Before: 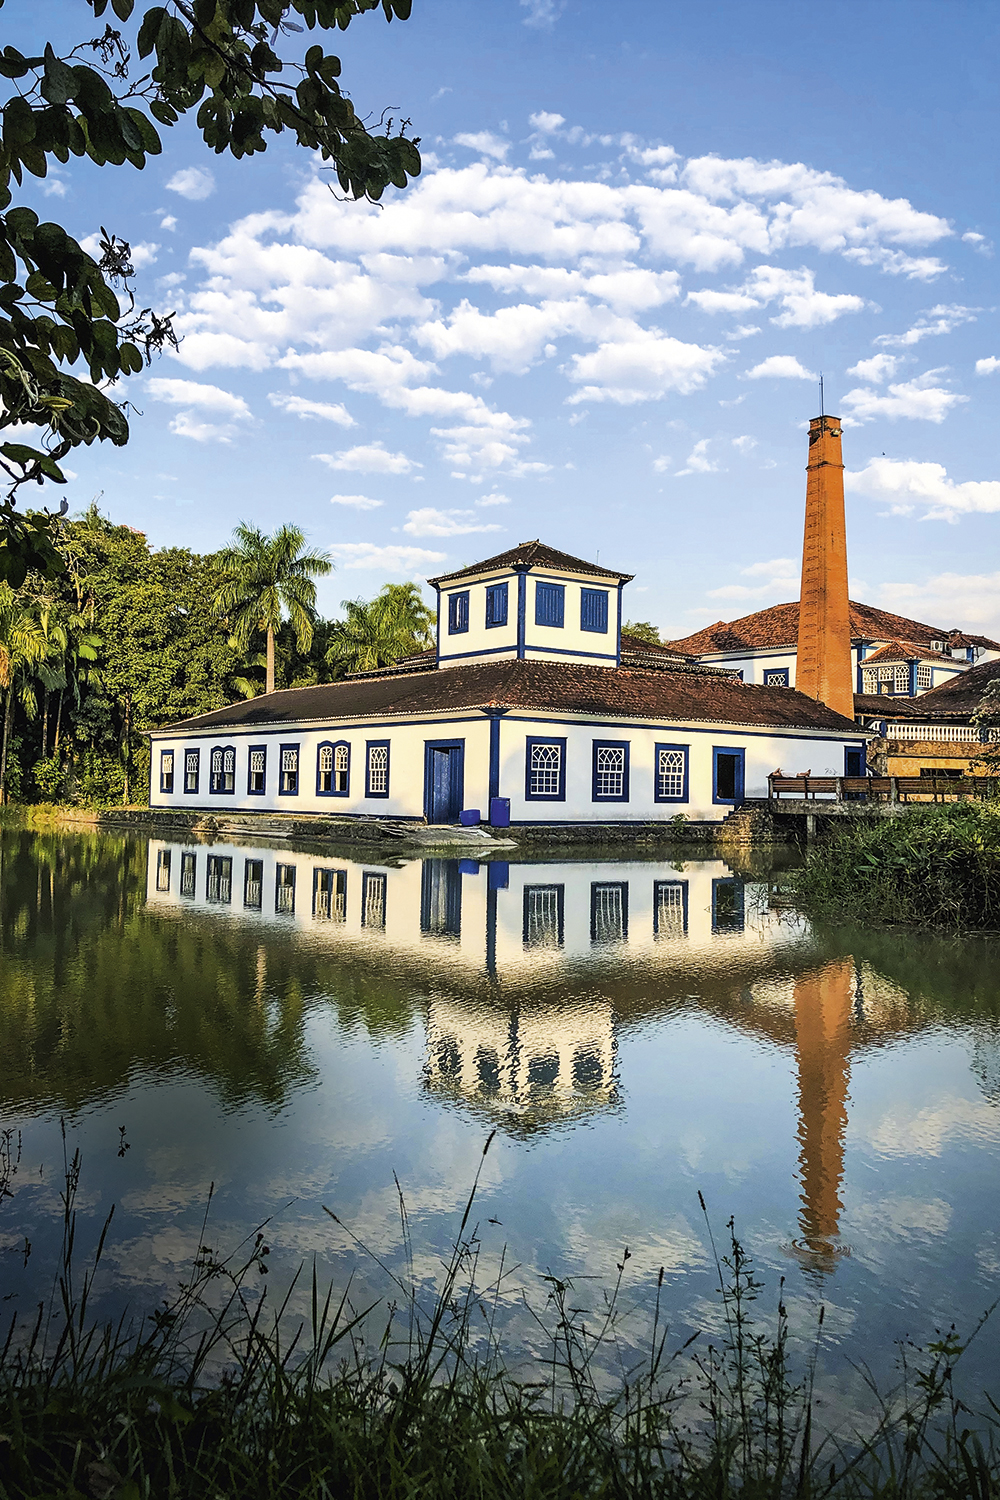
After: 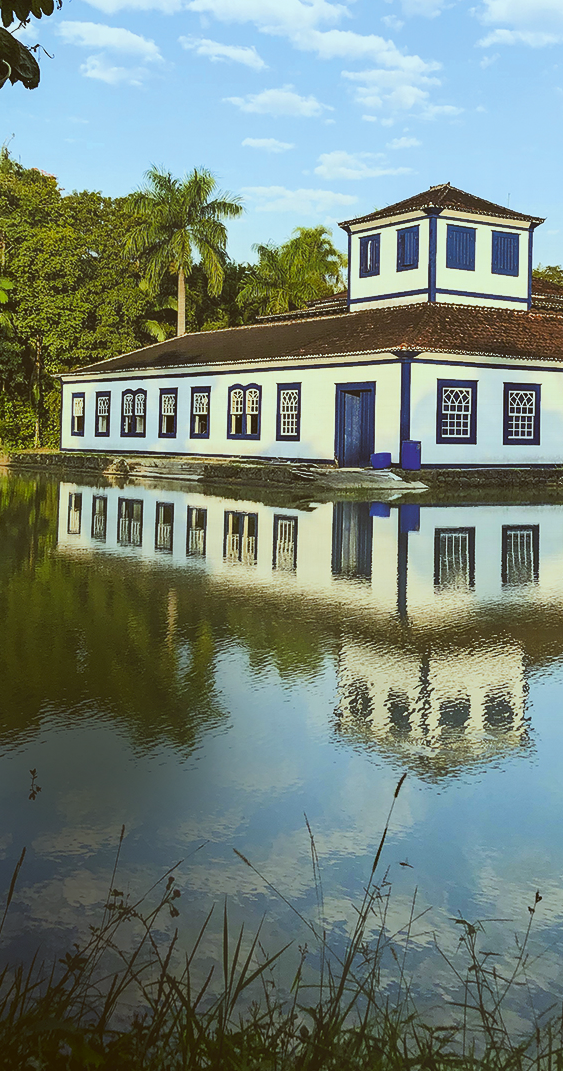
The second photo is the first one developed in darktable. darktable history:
crop: left 8.966%, top 23.852%, right 34.699%, bottom 4.703%
contrast equalizer: octaves 7, y [[0.6 ×6], [0.55 ×6], [0 ×6], [0 ×6], [0 ×6]], mix -1
color balance: lift [1.004, 1.002, 1.002, 0.998], gamma [1, 1.007, 1.002, 0.993], gain [1, 0.977, 1.013, 1.023], contrast -3.64%
color contrast: green-magenta contrast 1.2, blue-yellow contrast 1.2
color correction: highlights a* -4.98, highlights b* -3.76, shadows a* 3.83, shadows b* 4.08
